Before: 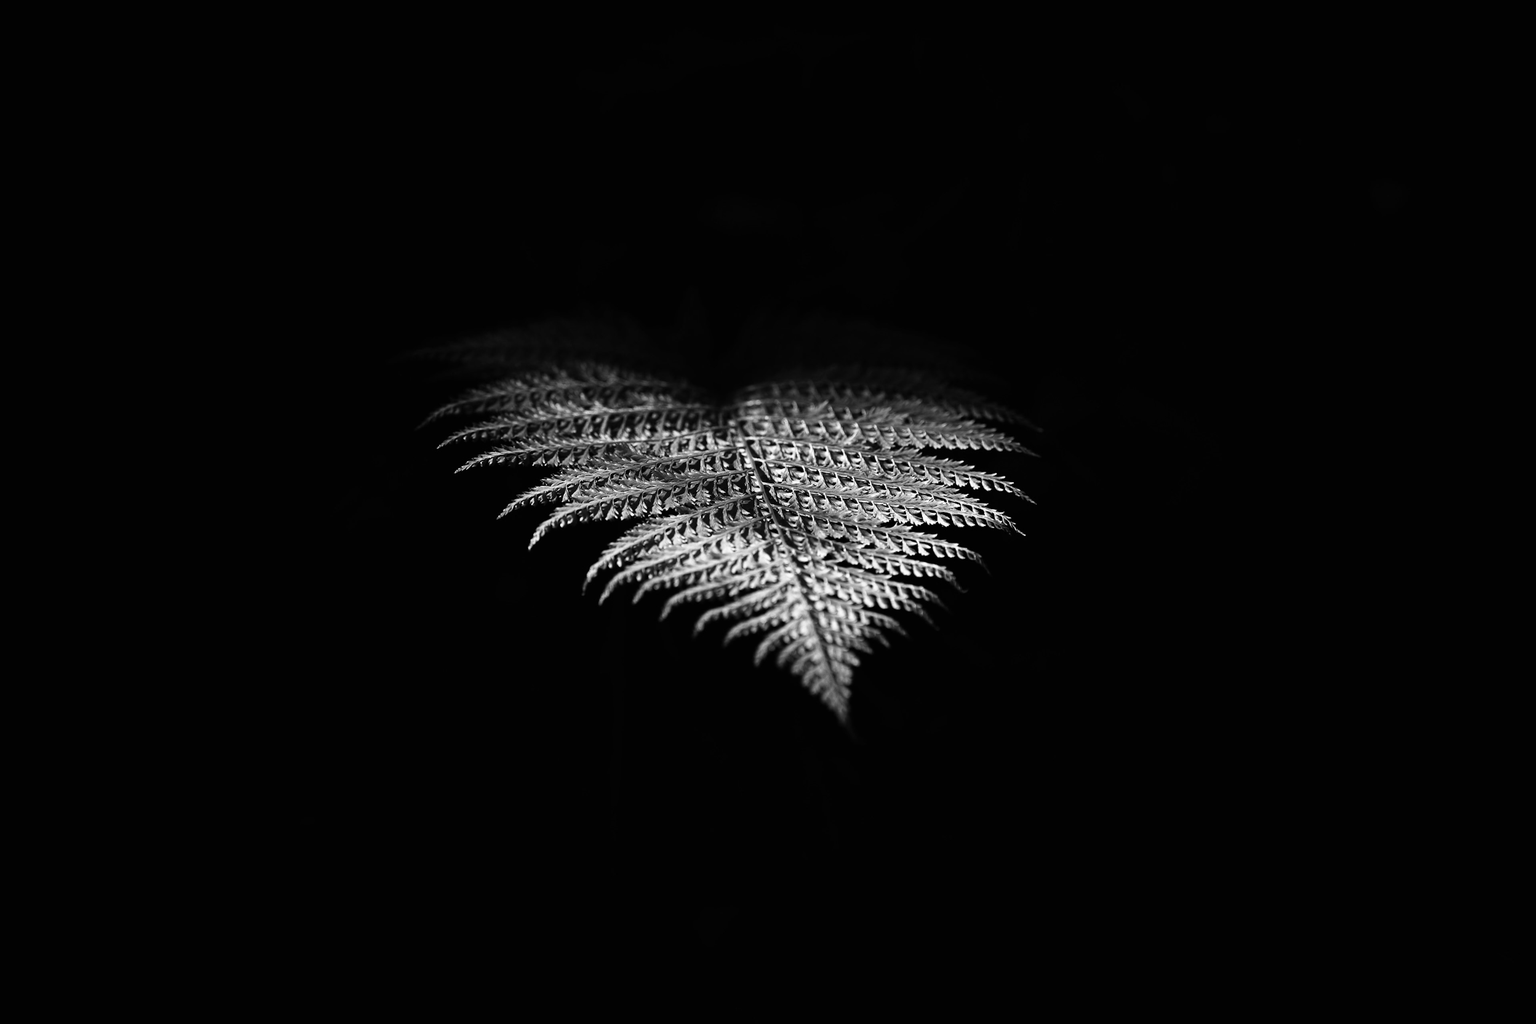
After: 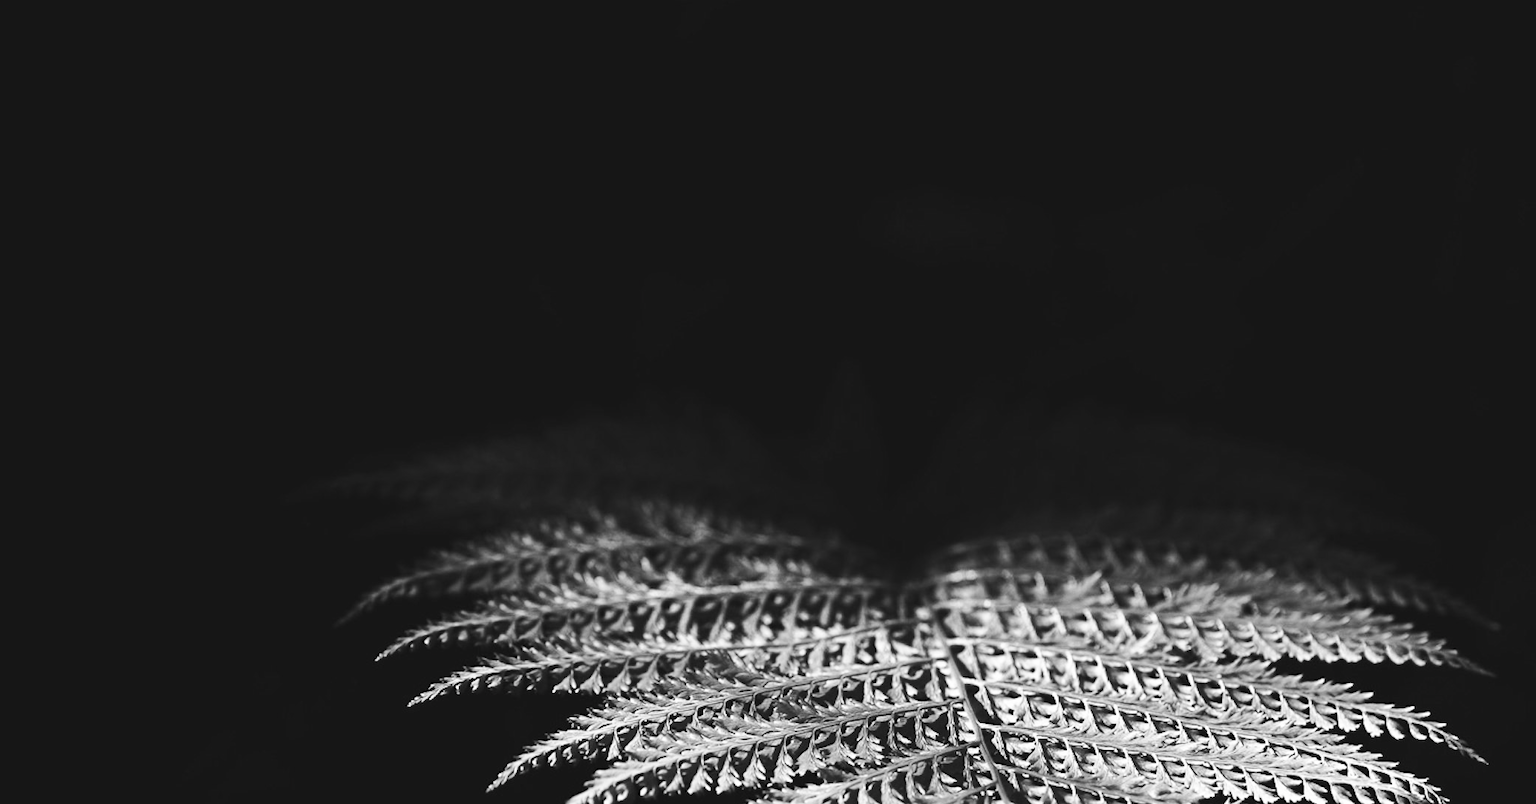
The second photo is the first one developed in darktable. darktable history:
crop: left 15.306%, top 9.065%, right 30.789%, bottom 48.638%
base curve: curves: ch0 [(0, 0.007) (0.028, 0.063) (0.121, 0.311) (0.46, 0.743) (0.859, 0.957) (1, 1)], preserve colors none
